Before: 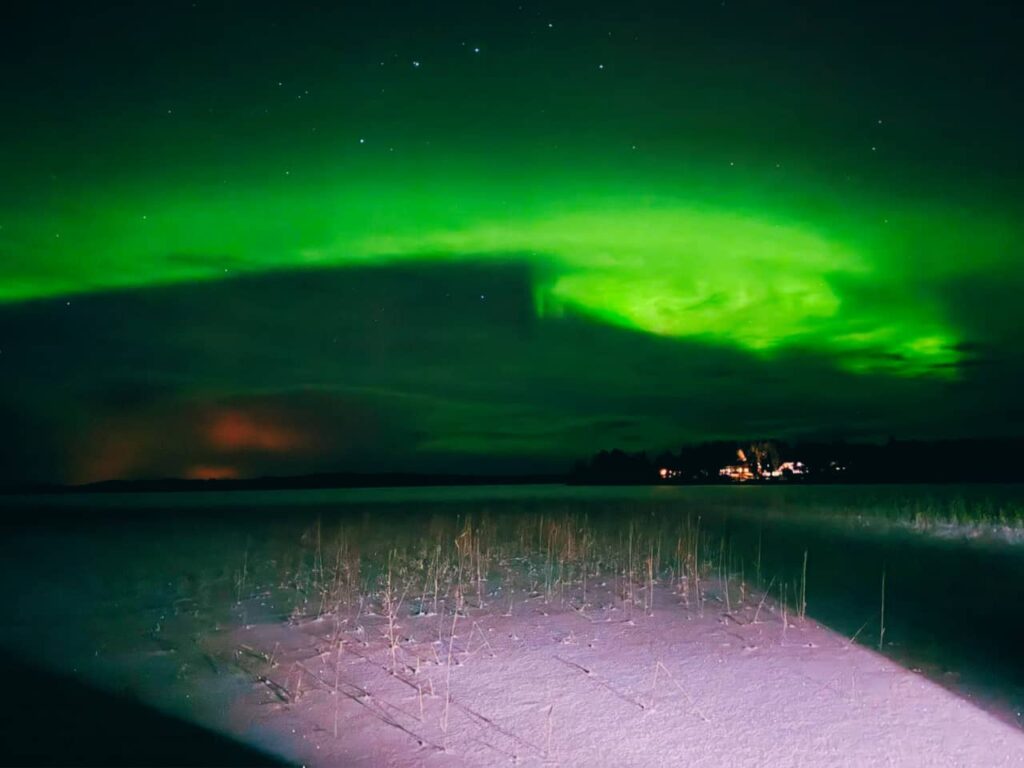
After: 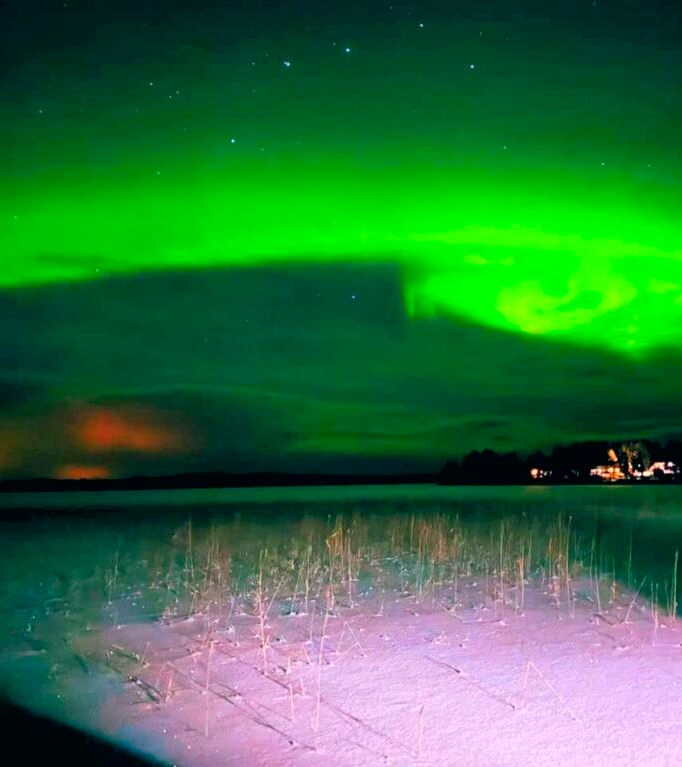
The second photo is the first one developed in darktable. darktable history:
crop and rotate: left 12.648%, right 20.685%
contrast brightness saturation: contrast 0.07, brightness 0.18, saturation 0.4
exposure: black level correction 0.005, exposure 0.286 EV, compensate highlight preservation false
